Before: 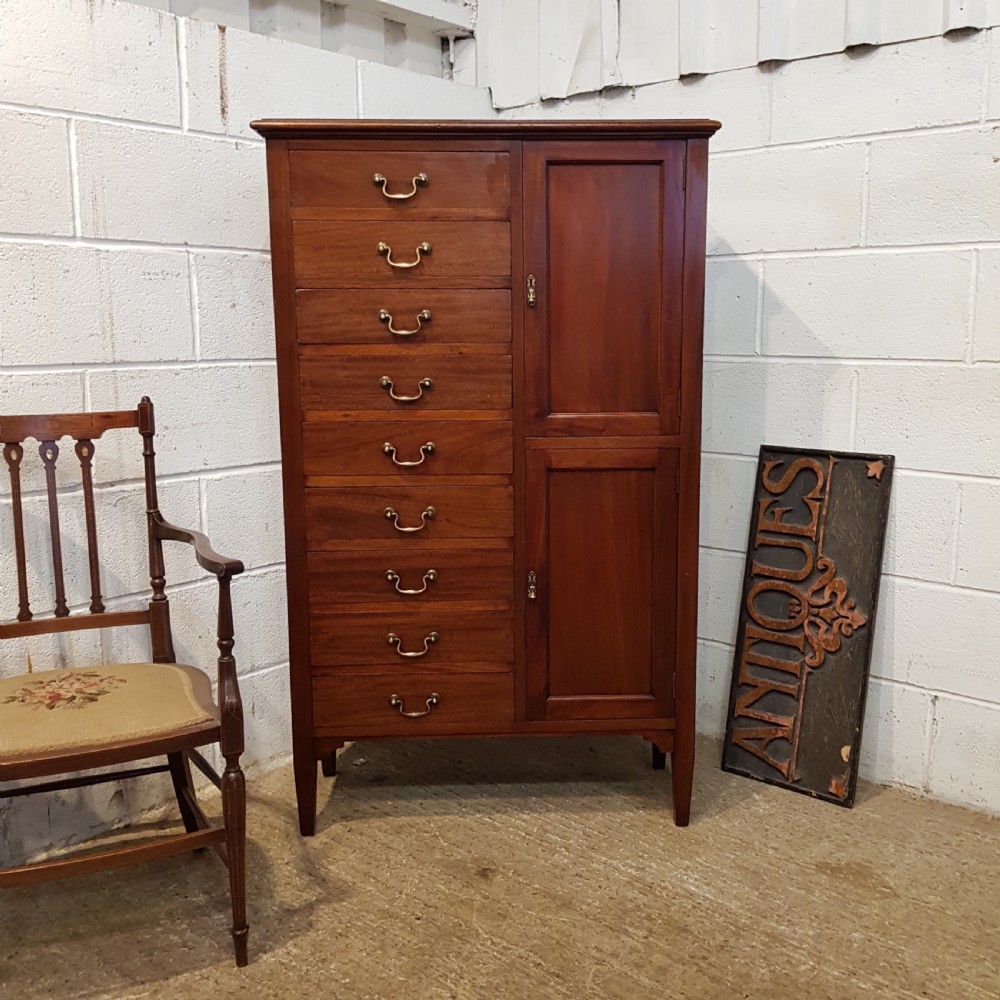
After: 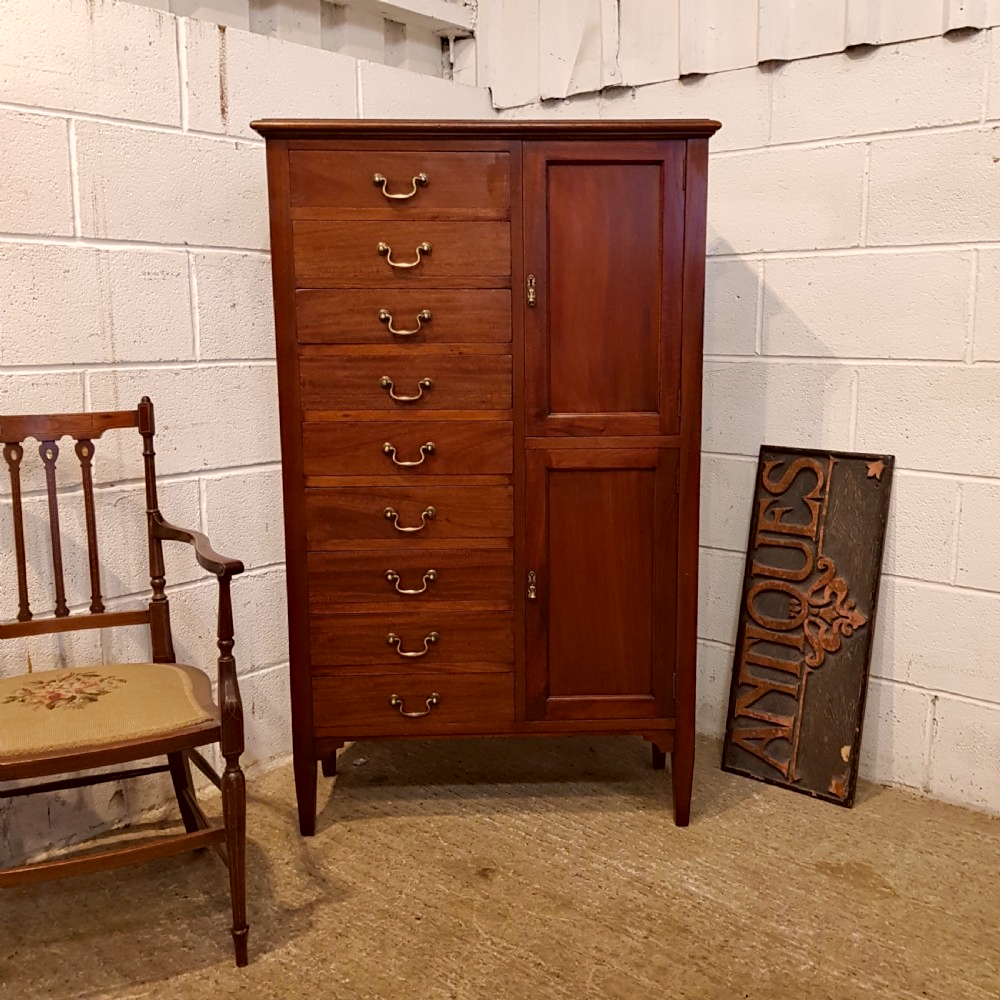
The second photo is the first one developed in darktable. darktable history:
color correction: highlights a* 6.19, highlights b* 8.34, shadows a* 5.96, shadows b* 7.36, saturation 0.93
haze removal: adaptive false
